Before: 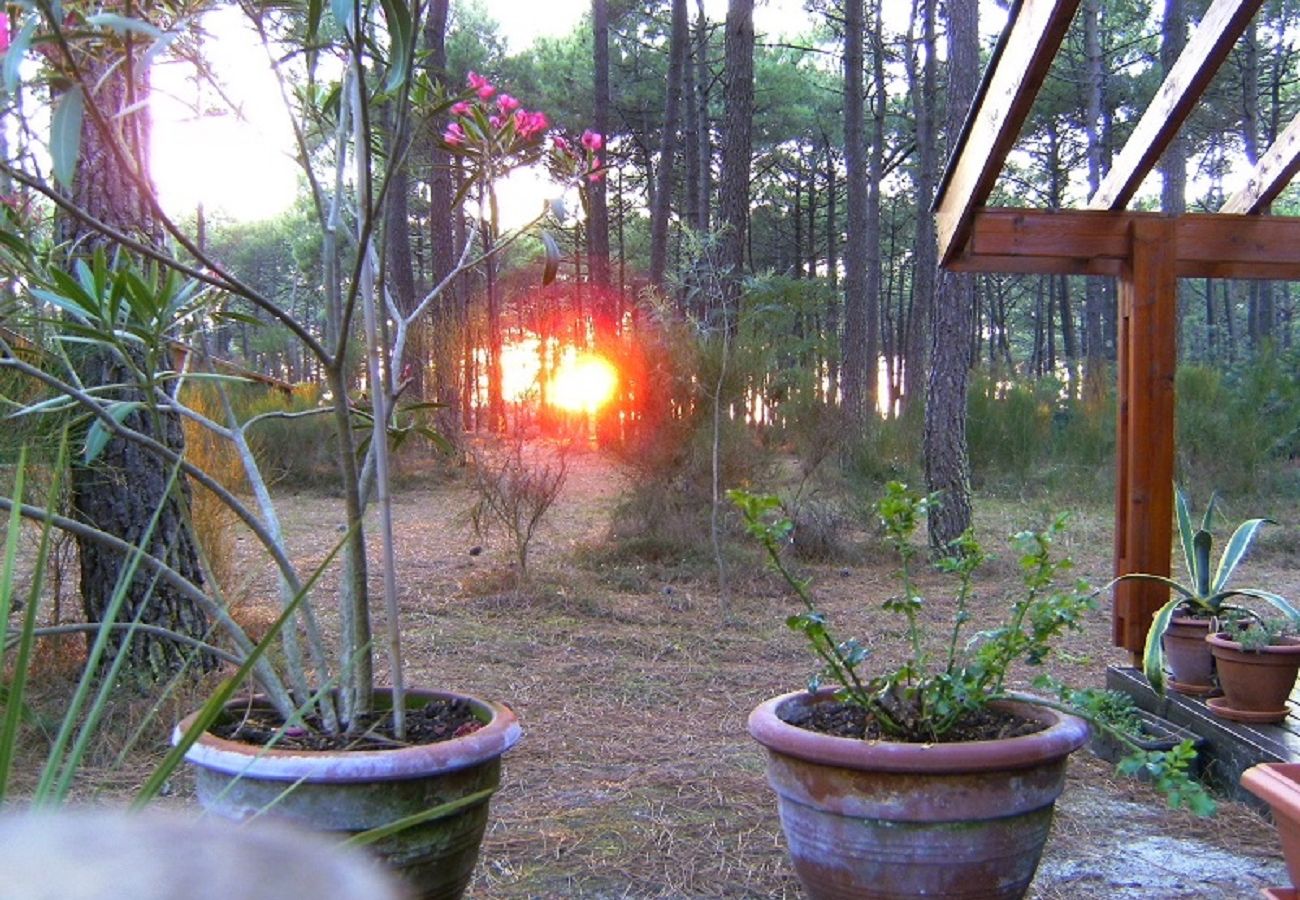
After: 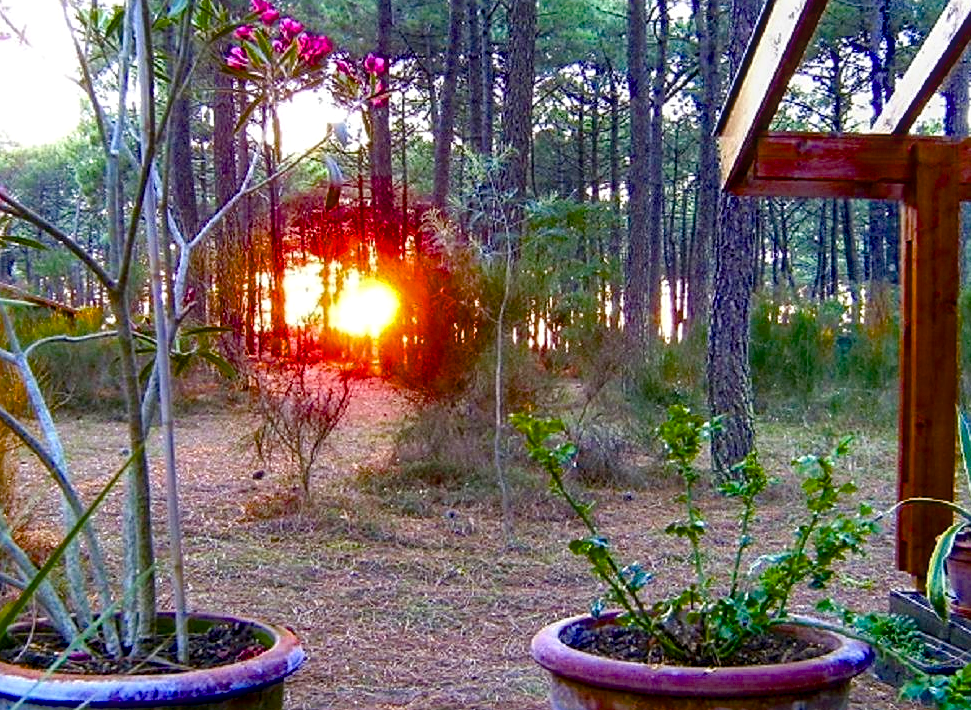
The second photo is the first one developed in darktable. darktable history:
crop: left 16.713%, top 8.504%, right 8.549%, bottom 12.546%
tone equalizer: -7 EV 0.094 EV, edges refinement/feathering 500, mask exposure compensation -1.57 EV, preserve details no
sharpen: on, module defaults
color balance rgb: linear chroma grading › global chroma 22.733%, perceptual saturation grading › global saturation 20%, perceptual saturation grading › highlights -14.267%, perceptual saturation grading › shadows 49.406%, global vibrance 1.315%, saturation formula JzAzBz (2021)
levels: levels [0, 0.498, 1]
local contrast: detail 130%
